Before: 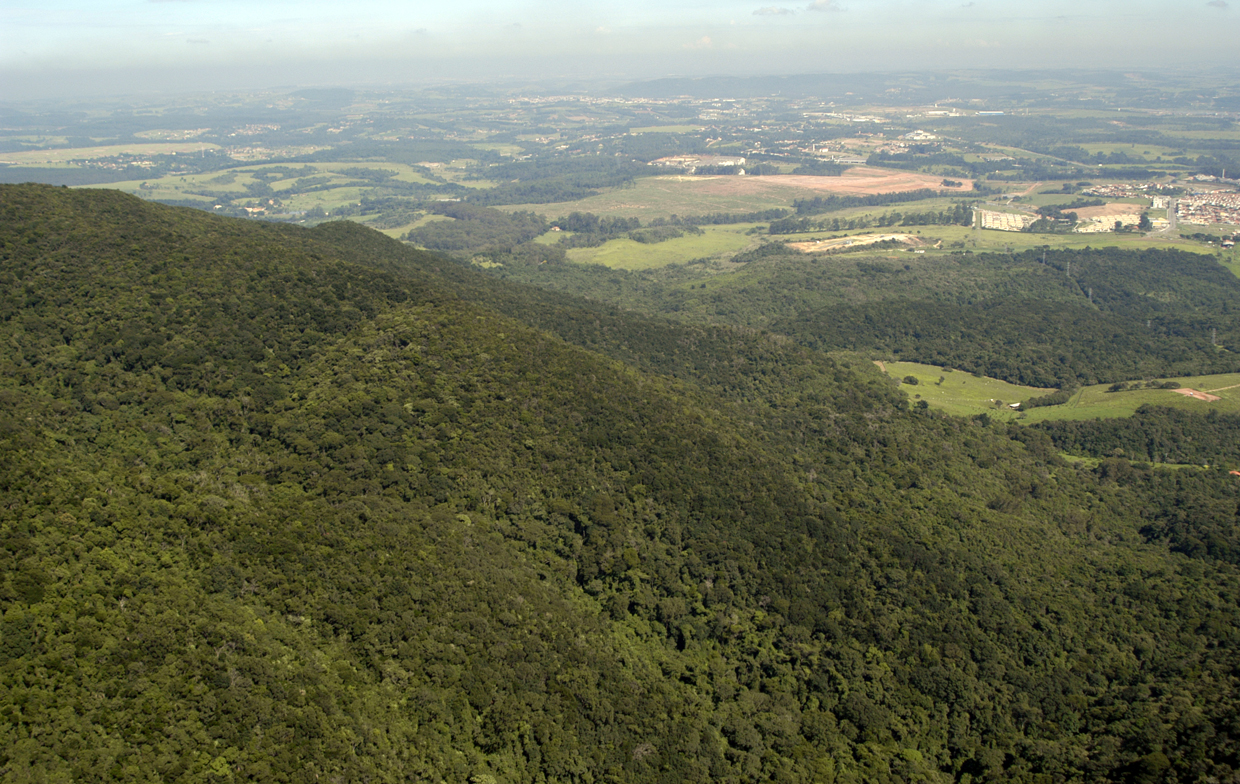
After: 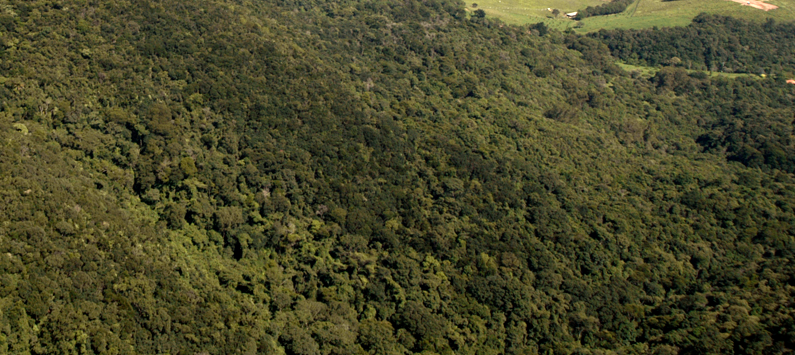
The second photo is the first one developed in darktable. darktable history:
color zones: curves: ch0 [(0.018, 0.548) (0.197, 0.654) (0.425, 0.447) (0.605, 0.658) (0.732, 0.579)]; ch1 [(0.105, 0.531) (0.224, 0.531) (0.386, 0.39) (0.618, 0.456) (0.732, 0.456) (0.956, 0.421)]; ch2 [(0.039, 0.583) (0.215, 0.465) (0.399, 0.544) (0.465, 0.548) (0.614, 0.447) (0.724, 0.43) (0.882, 0.623) (0.956, 0.632)]
crop and rotate: left 35.834%, top 49.904%, bottom 4.807%
tone equalizer: on, module defaults
